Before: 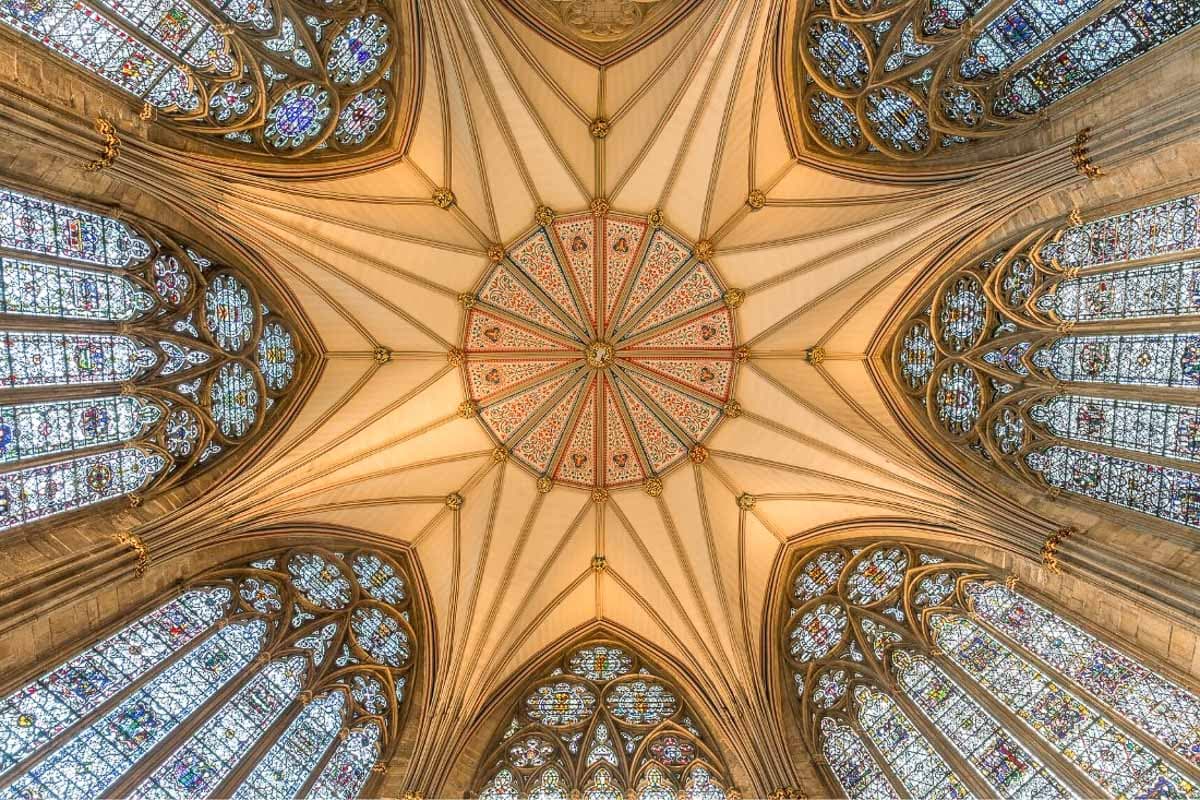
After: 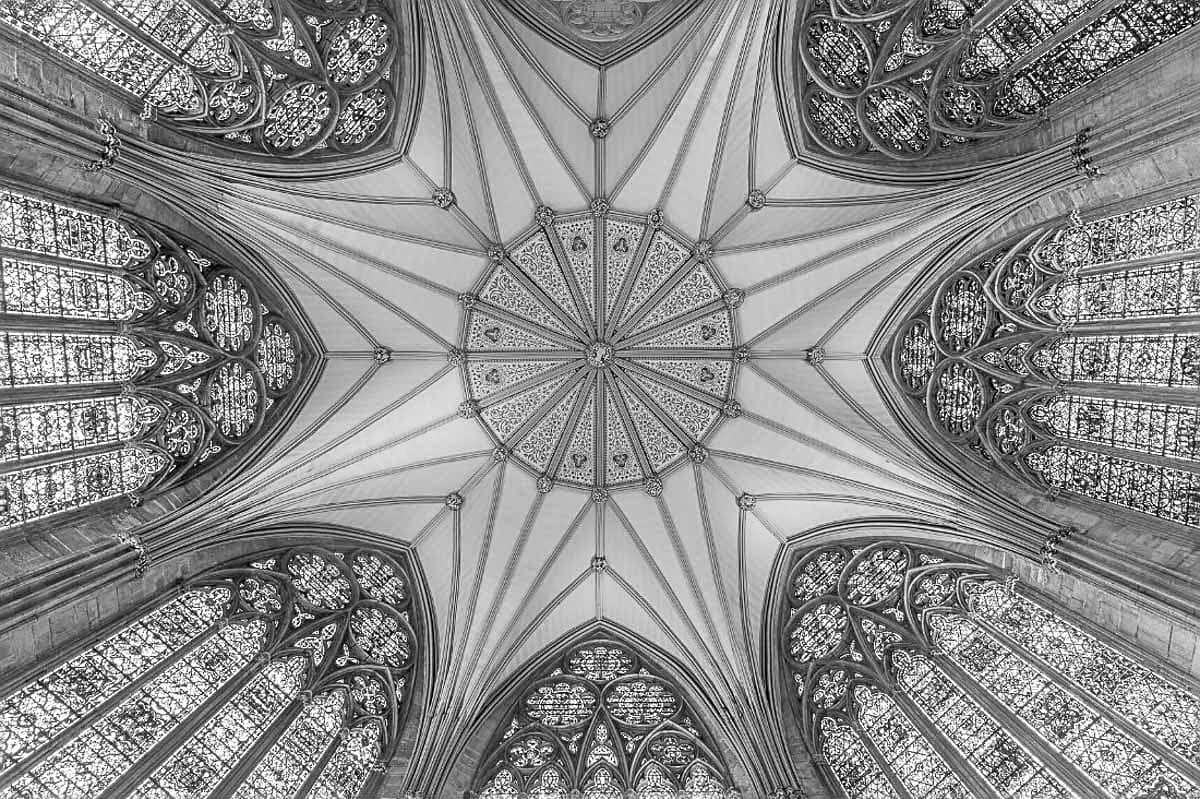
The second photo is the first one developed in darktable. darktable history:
monochrome: on, module defaults
crop: bottom 0.071%
sharpen: on, module defaults
